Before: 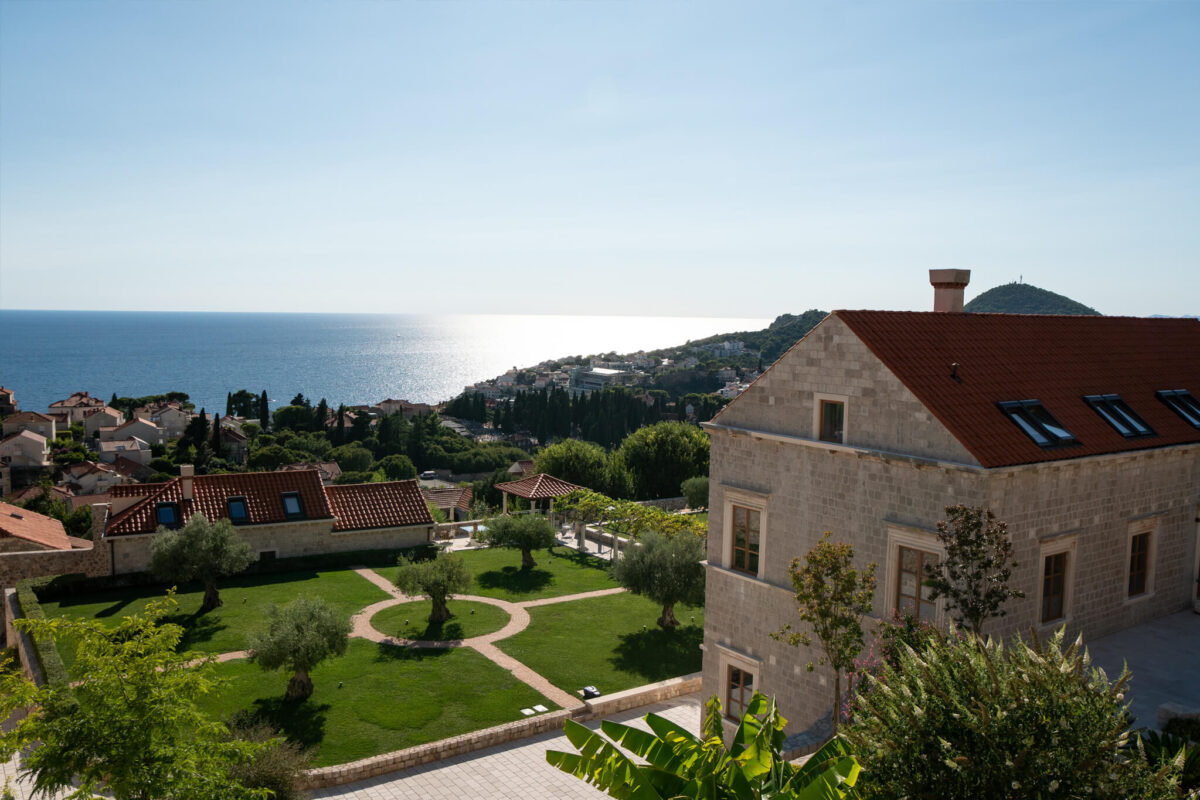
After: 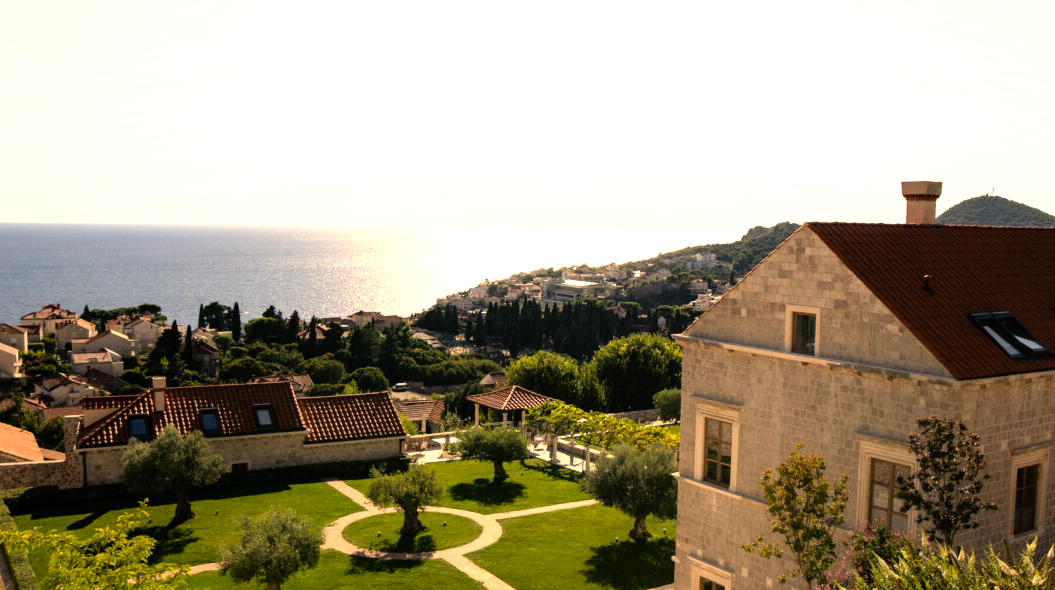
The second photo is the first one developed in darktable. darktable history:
tone equalizer: -8 EV -1.1 EV, -7 EV -1.02 EV, -6 EV -0.855 EV, -5 EV -0.599 EV, -3 EV 0.61 EV, -2 EV 0.875 EV, -1 EV 0.993 EV, +0 EV 1.07 EV
color correction: highlights a* 14.89, highlights b* 31.71
crop and rotate: left 2.352%, top 11.125%, right 9.678%, bottom 15.048%
